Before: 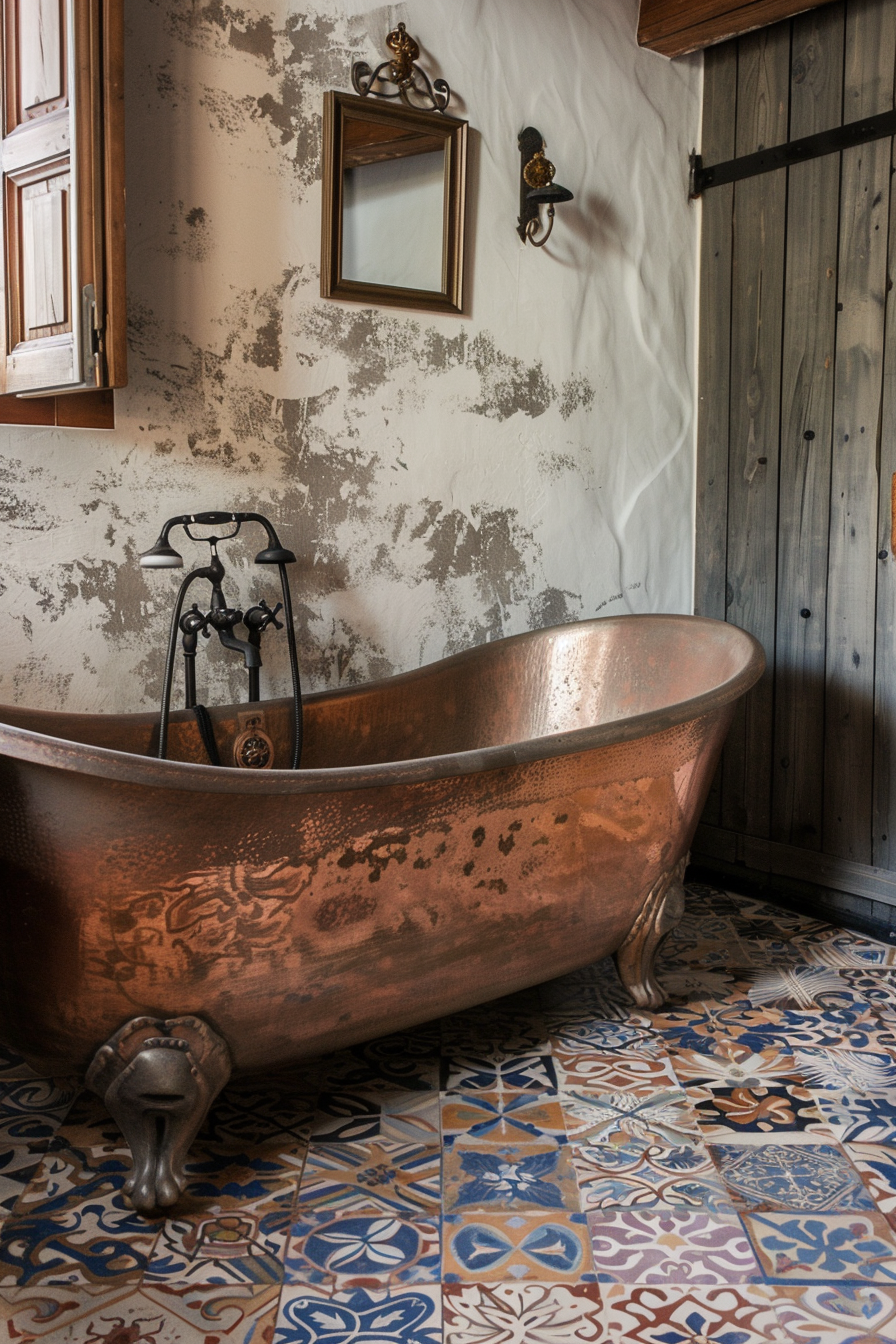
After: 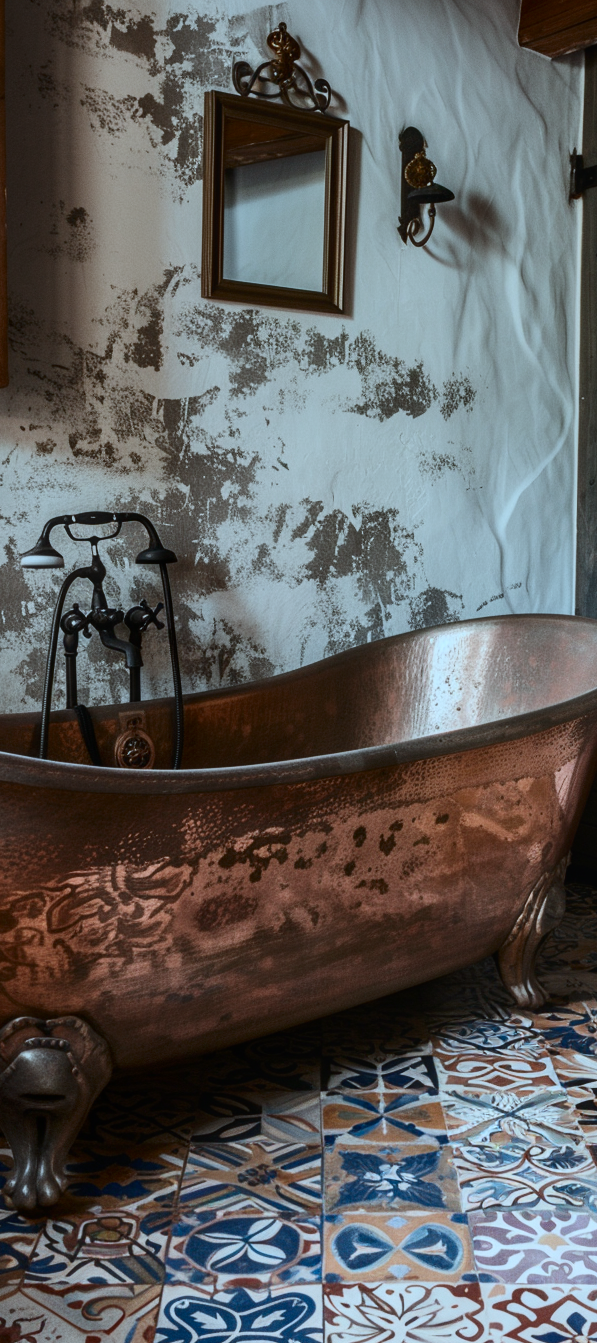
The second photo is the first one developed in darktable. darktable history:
contrast brightness saturation: contrast 0.28
crop and rotate: left 13.342%, right 19.991%
graduated density: rotation -0.352°, offset 57.64
local contrast: detail 110%
color correction: highlights a* -10.69, highlights b* -19.19
